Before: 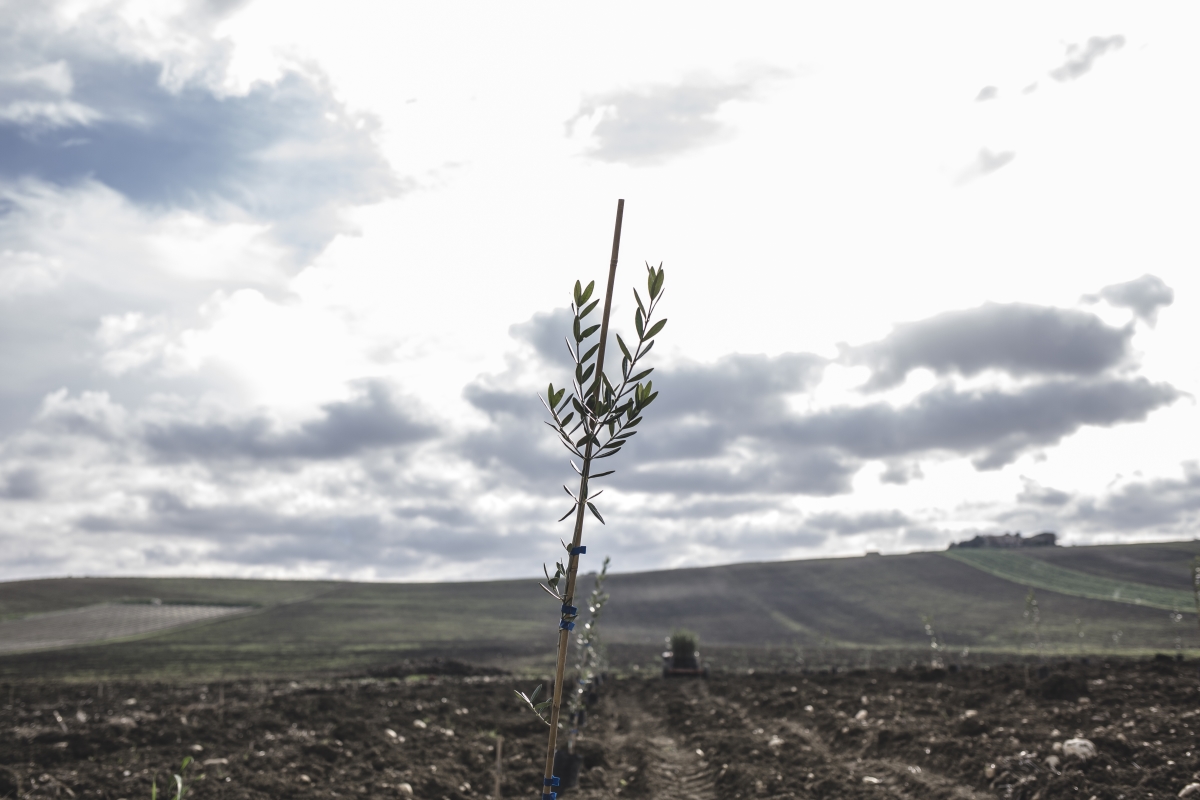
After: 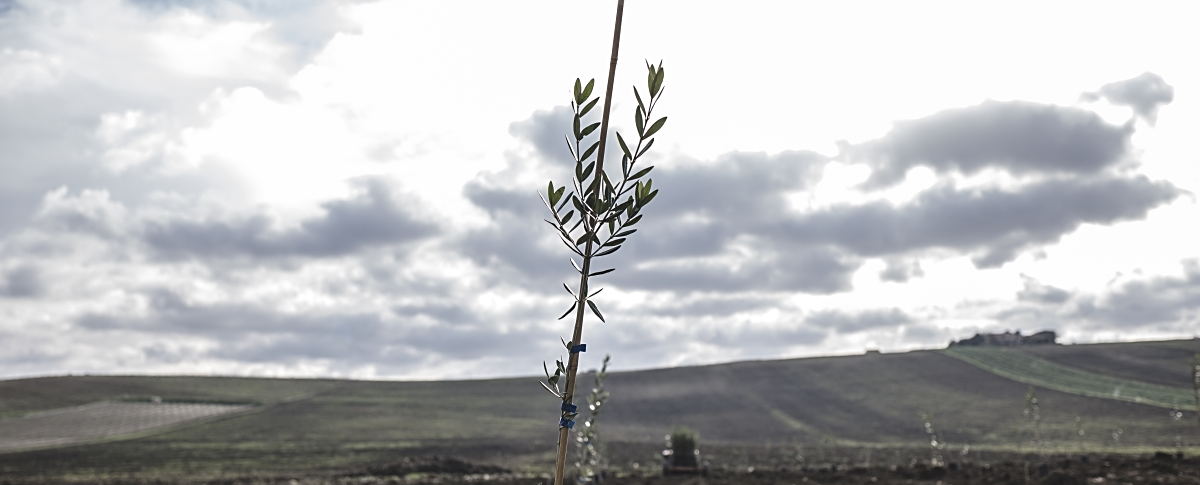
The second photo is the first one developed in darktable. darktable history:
crop and rotate: top 25.357%, bottom 13.942%
sharpen: on, module defaults
exposure: exposure 0.02 EV, compensate highlight preservation false
